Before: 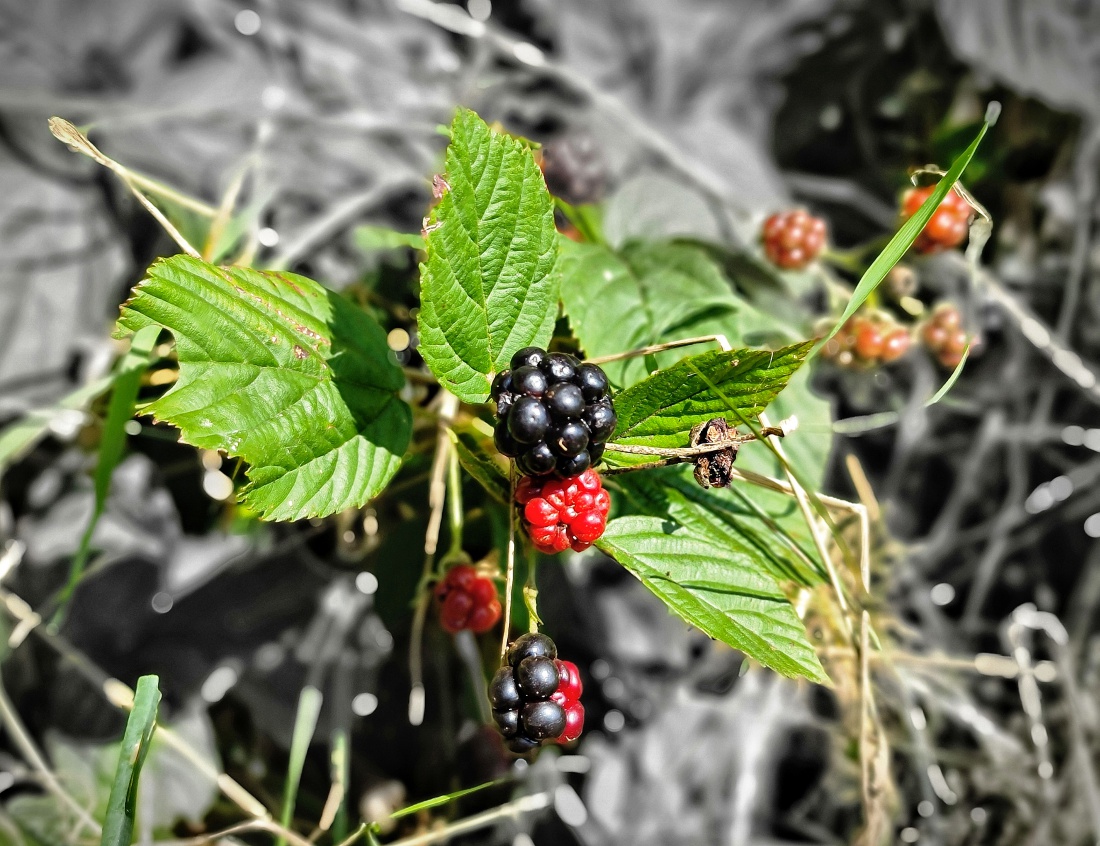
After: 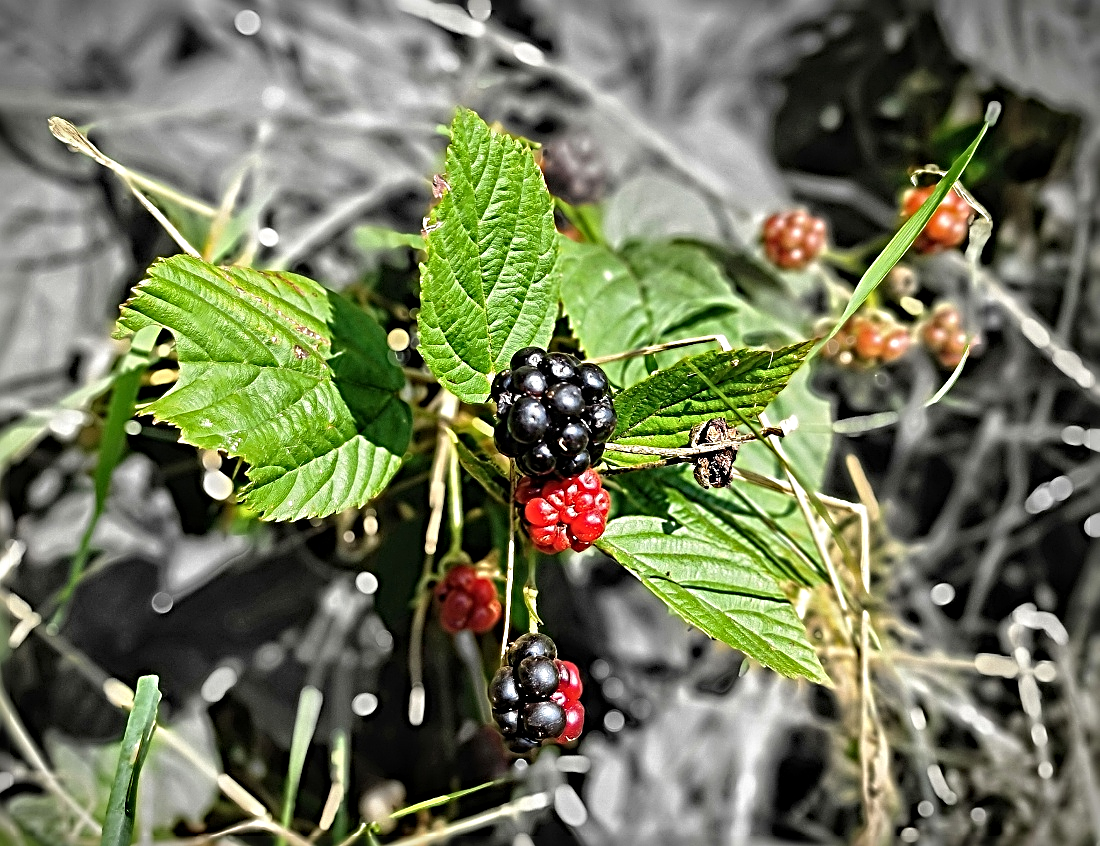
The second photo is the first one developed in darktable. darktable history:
color zones: curves: ch0 [(0, 0.558) (0.143, 0.559) (0.286, 0.529) (0.429, 0.505) (0.571, 0.5) (0.714, 0.5) (0.857, 0.5) (1, 0.558)]; ch1 [(0, 0.469) (0.01, 0.469) (0.12, 0.446) (0.248, 0.469) (0.5, 0.5) (0.748, 0.5) (0.99, 0.469) (1, 0.469)], mix -91.33%
sharpen: radius 3.638, amount 0.936
